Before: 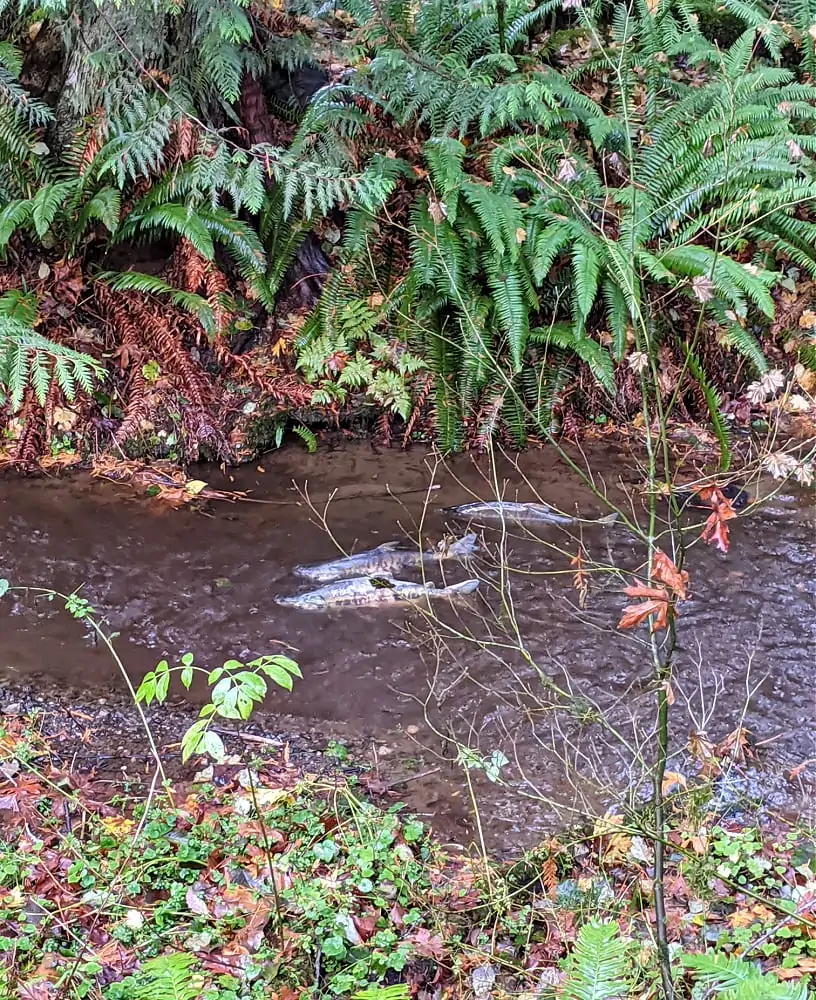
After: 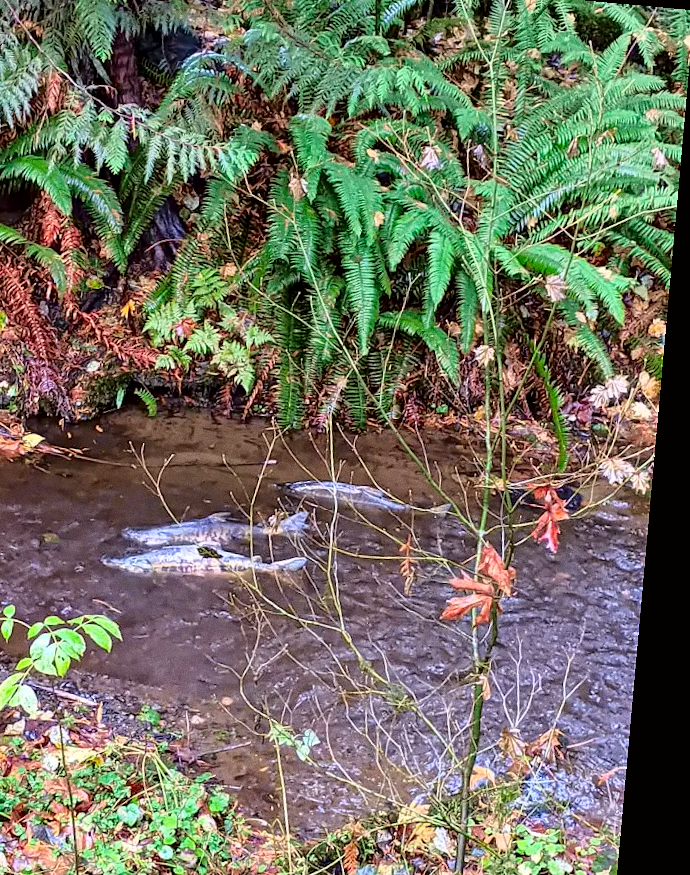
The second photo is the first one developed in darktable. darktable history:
crop: left 23.095%, top 5.827%, bottom 11.854%
grain: coarseness 0.09 ISO
tone curve: curves: ch0 [(0.024, 0) (0.075, 0.034) (0.145, 0.098) (0.257, 0.259) (0.408, 0.45) (0.611, 0.64) (0.81, 0.857) (1, 1)]; ch1 [(0, 0) (0.287, 0.198) (0.501, 0.506) (0.56, 0.57) (0.712, 0.777) (0.976, 0.992)]; ch2 [(0, 0) (0.5, 0.5) (0.523, 0.552) (0.59, 0.603) (0.681, 0.754) (1, 1)], color space Lab, independent channels, preserve colors none
rotate and perspective: rotation 5.12°, automatic cropping off
